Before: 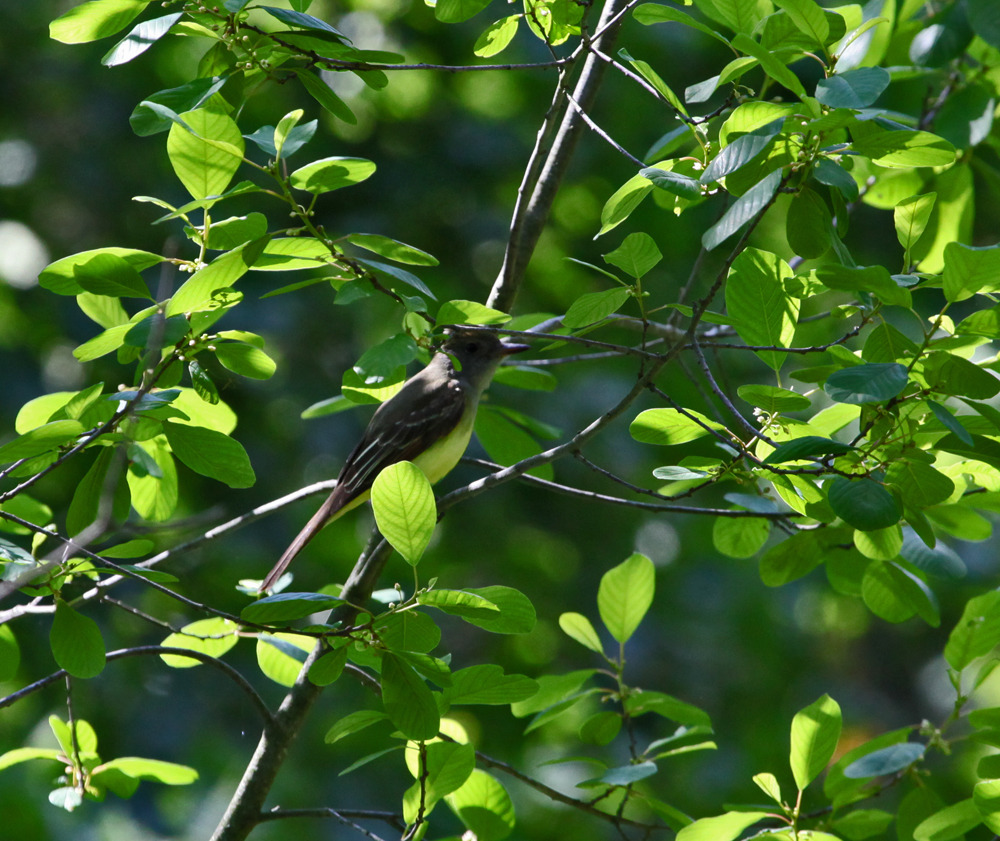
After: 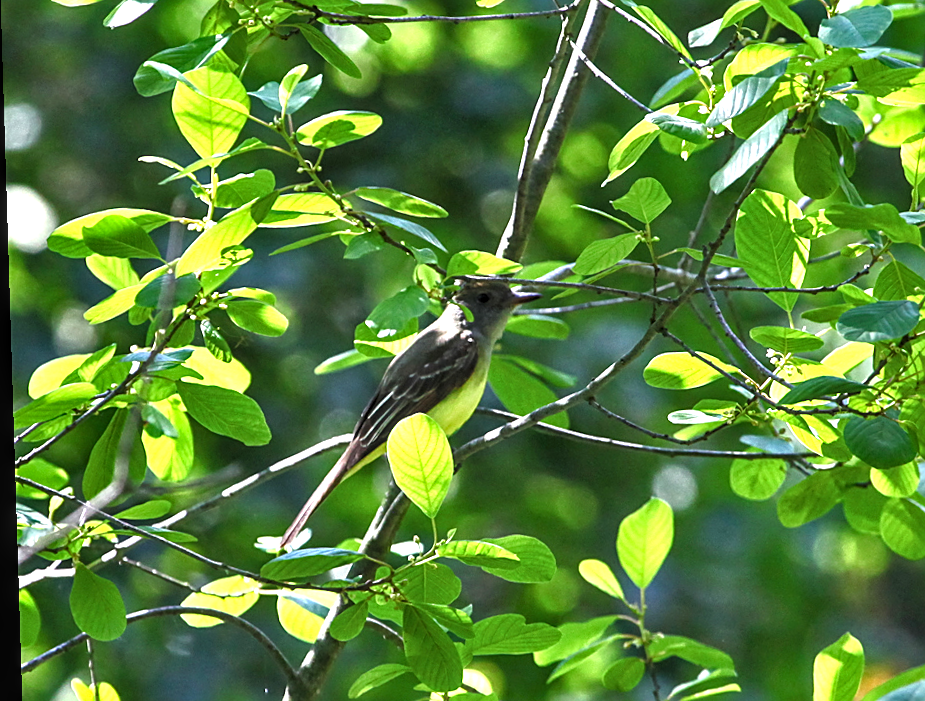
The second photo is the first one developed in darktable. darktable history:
sharpen: on, module defaults
levels: levels [0.031, 0.5, 0.969]
local contrast: on, module defaults
crop: top 7.49%, right 9.717%, bottom 11.943%
exposure: black level correction 0, exposure 1.2 EV, compensate exposure bias true, compensate highlight preservation false
rotate and perspective: rotation -1.77°, lens shift (horizontal) 0.004, automatic cropping off
shadows and highlights: shadows 20.55, highlights -20.99, soften with gaussian
